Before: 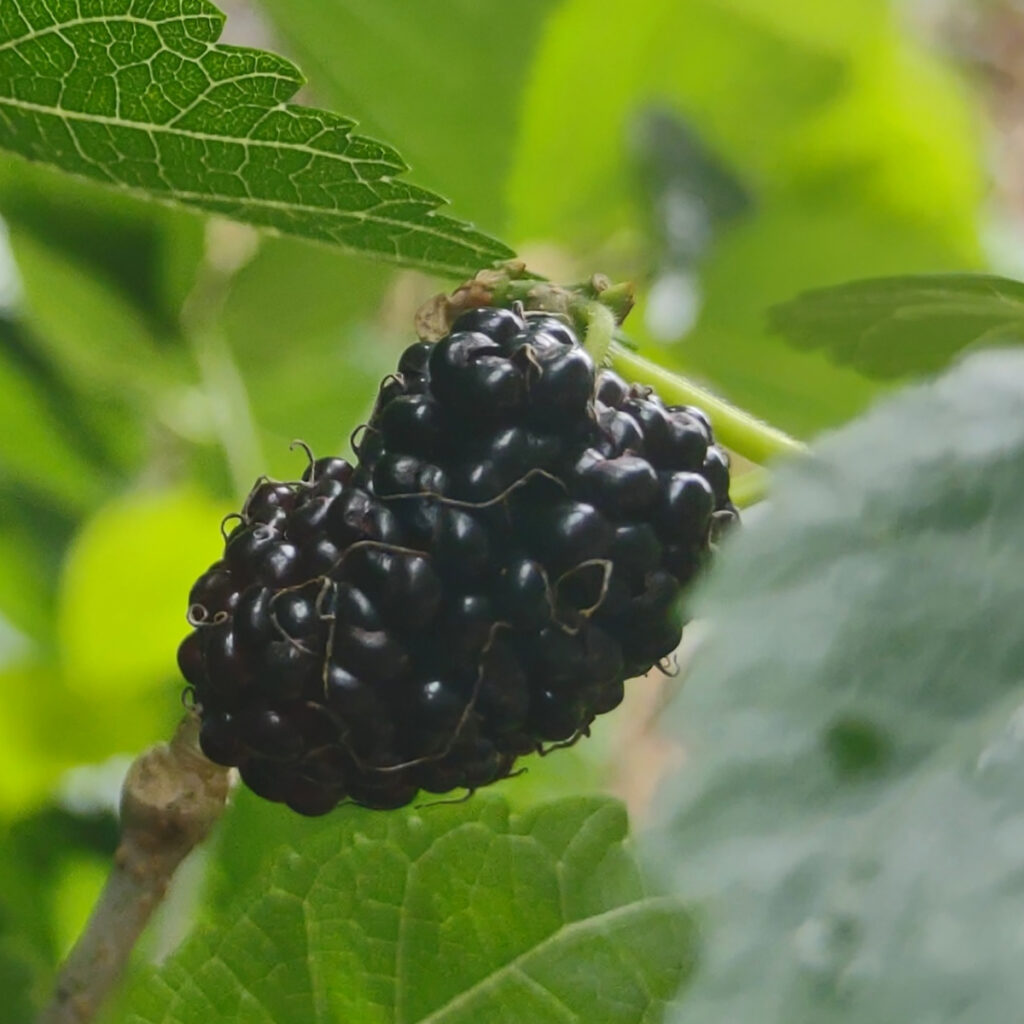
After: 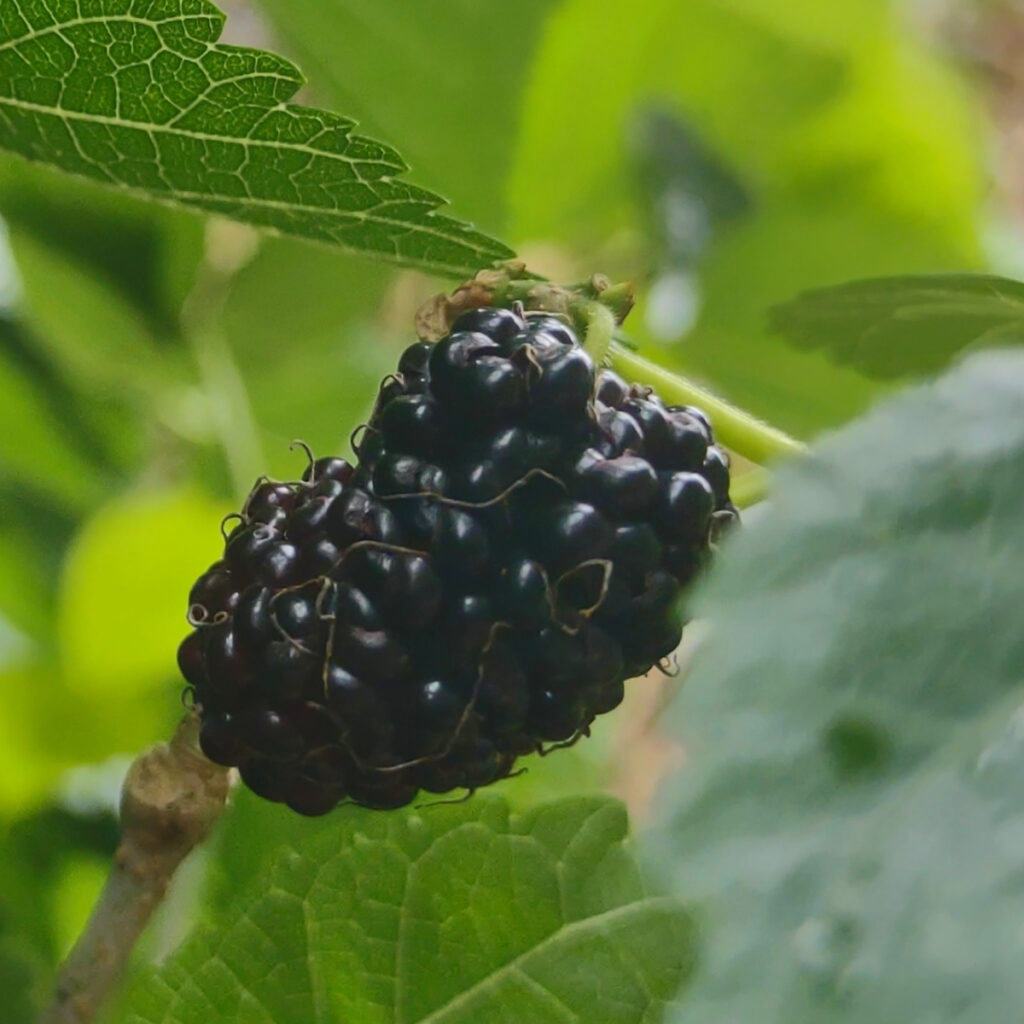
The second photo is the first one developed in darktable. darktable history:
exposure: exposure -0.177 EV, compensate highlight preservation false
velvia: on, module defaults
